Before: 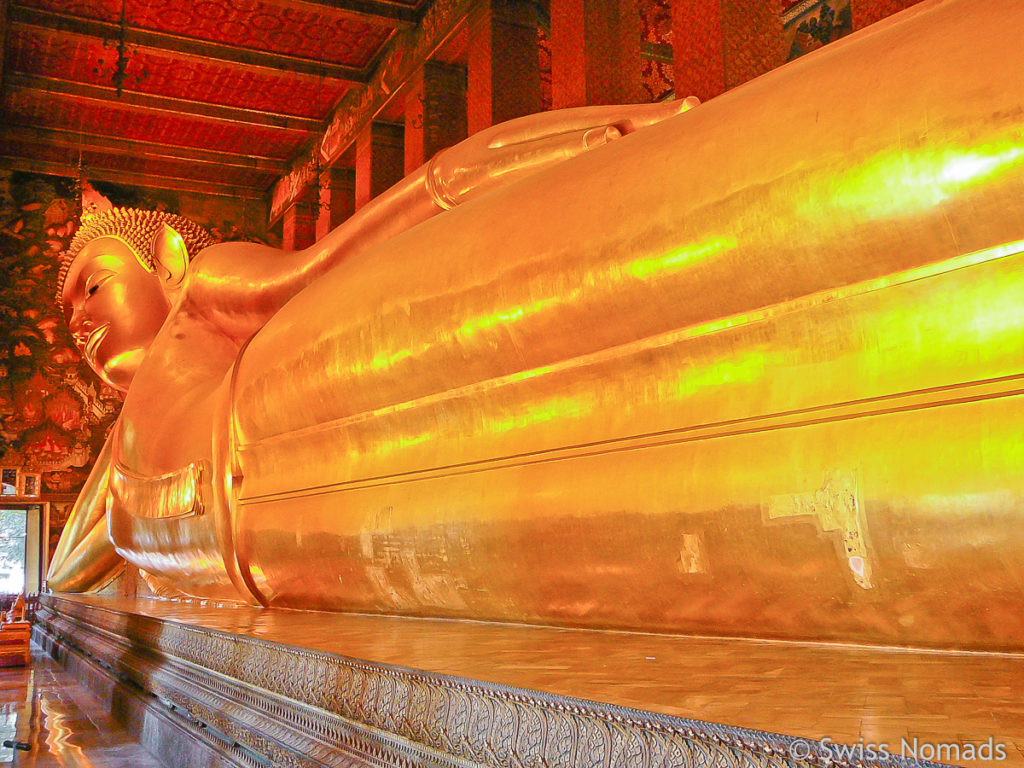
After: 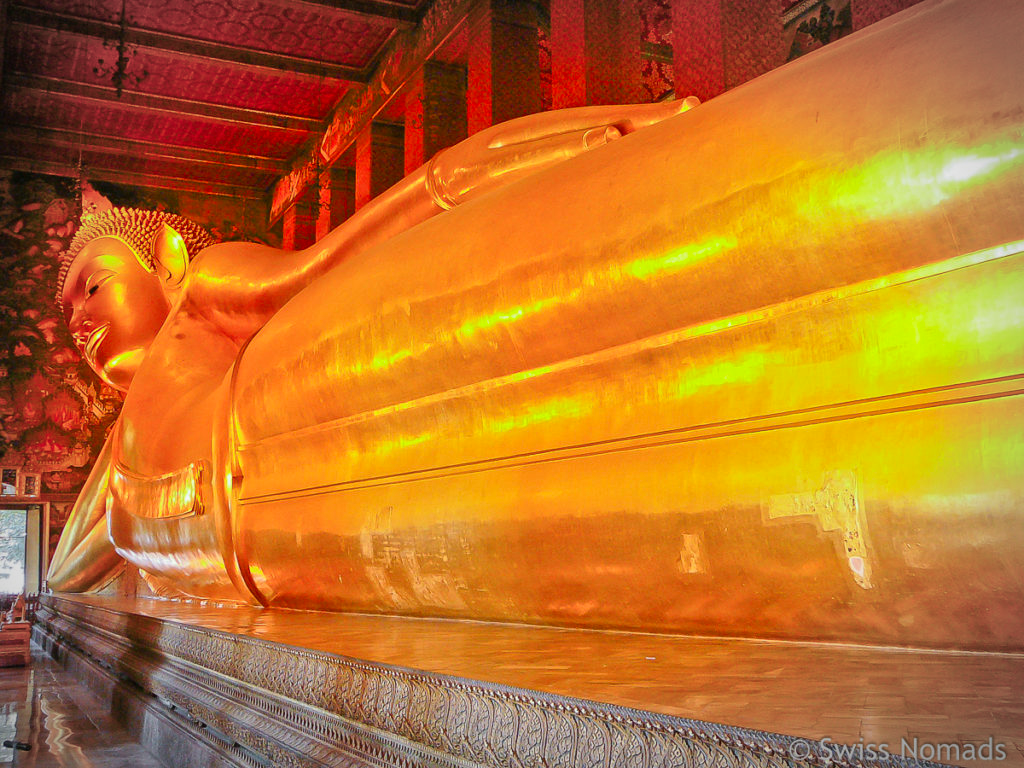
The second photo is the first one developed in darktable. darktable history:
vignetting: automatic ratio true
contrast brightness saturation: saturation 0.13
